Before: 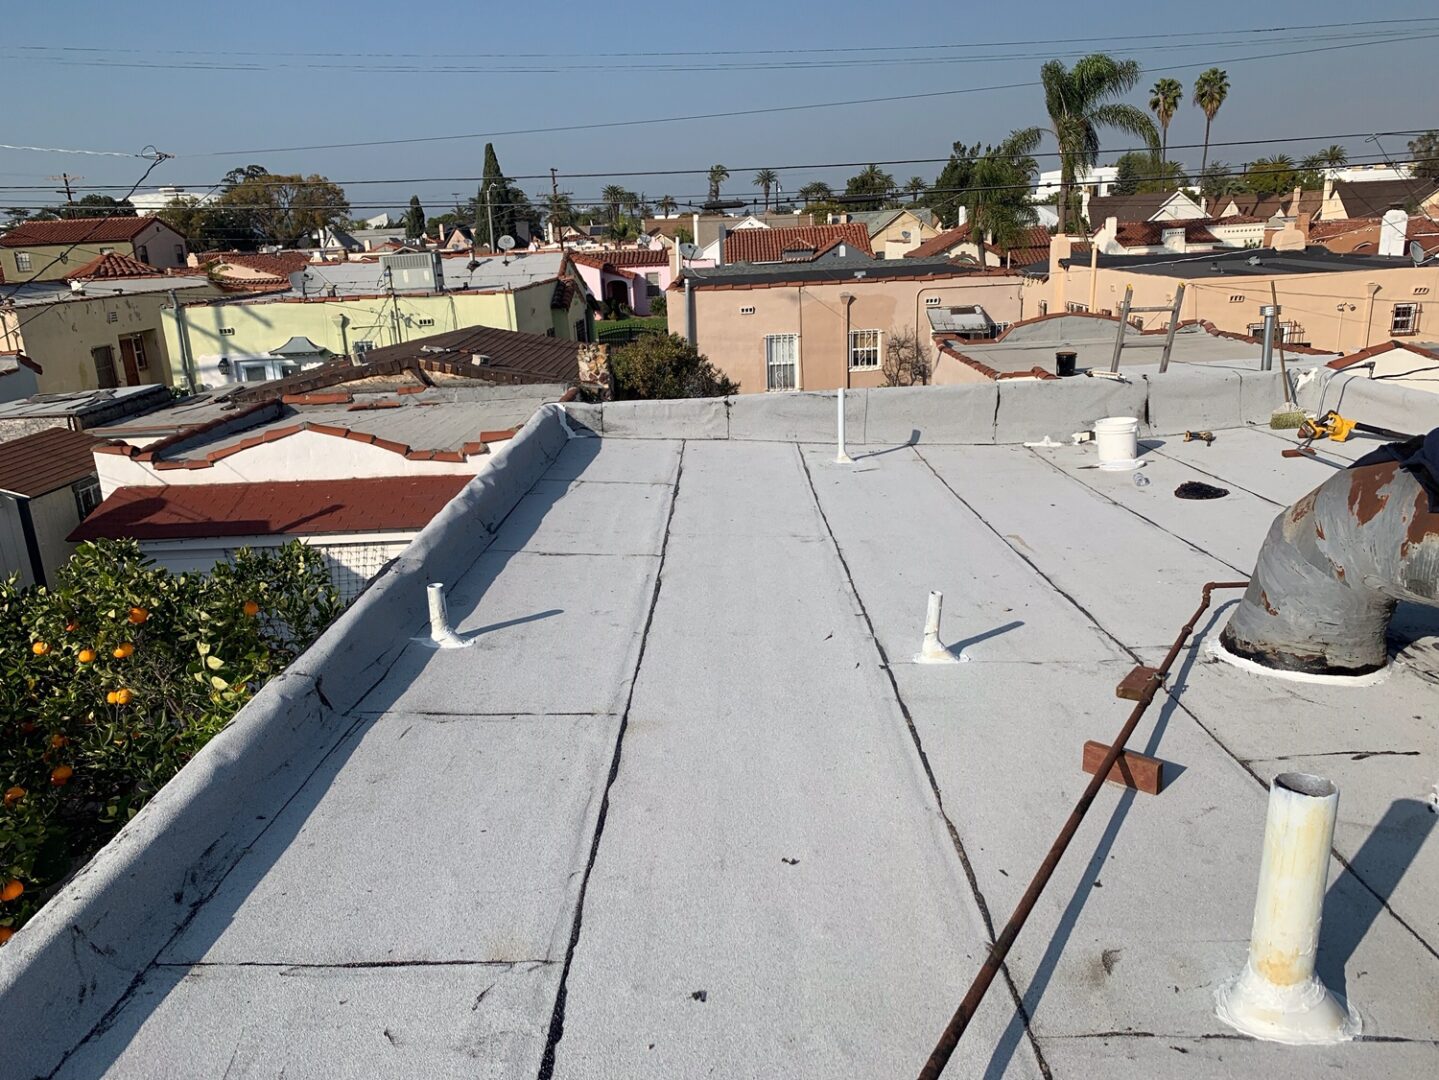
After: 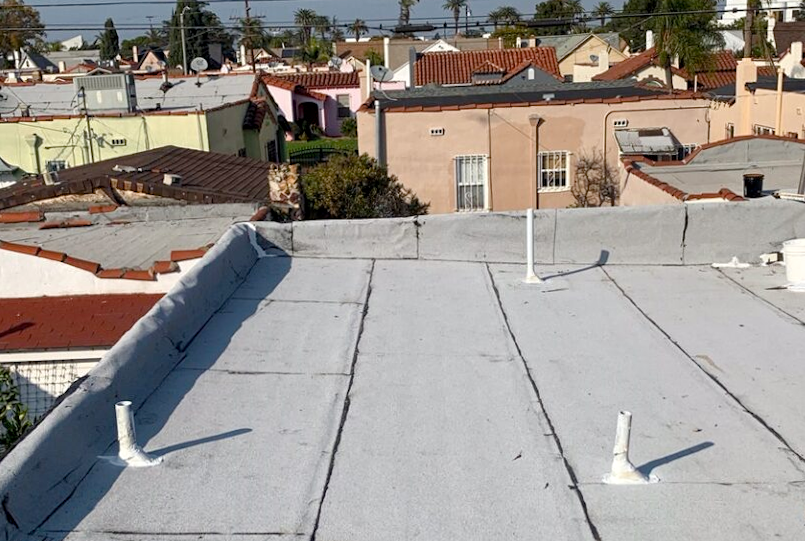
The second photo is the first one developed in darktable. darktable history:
local contrast: highlights 100%, shadows 100%, detail 120%, midtone range 0.2
rotate and perspective: rotation 0.226°, lens shift (vertical) -0.042, crop left 0.023, crop right 0.982, crop top 0.006, crop bottom 0.994
color balance rgb: perceptual saturation grading › global saturation 20%, perceptual saturation grading › highlights -25%, perceptual saturation grading › shadows 25%
crop: left 20.932%, top 15.471%, right 21.848%, bottom 34.081%
